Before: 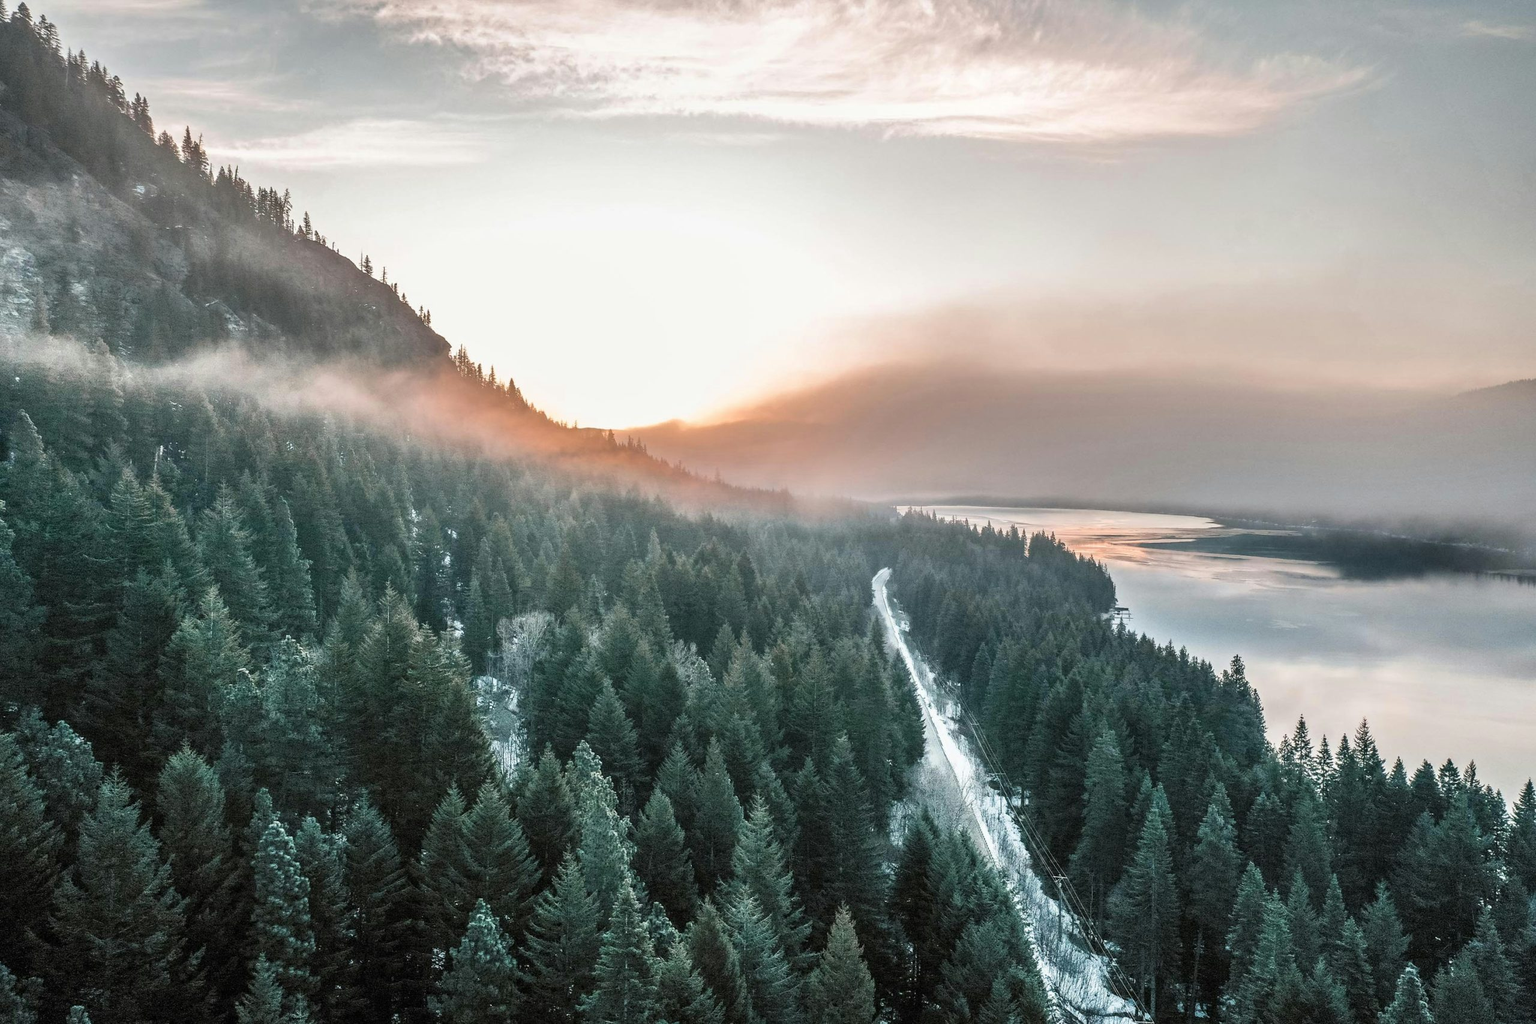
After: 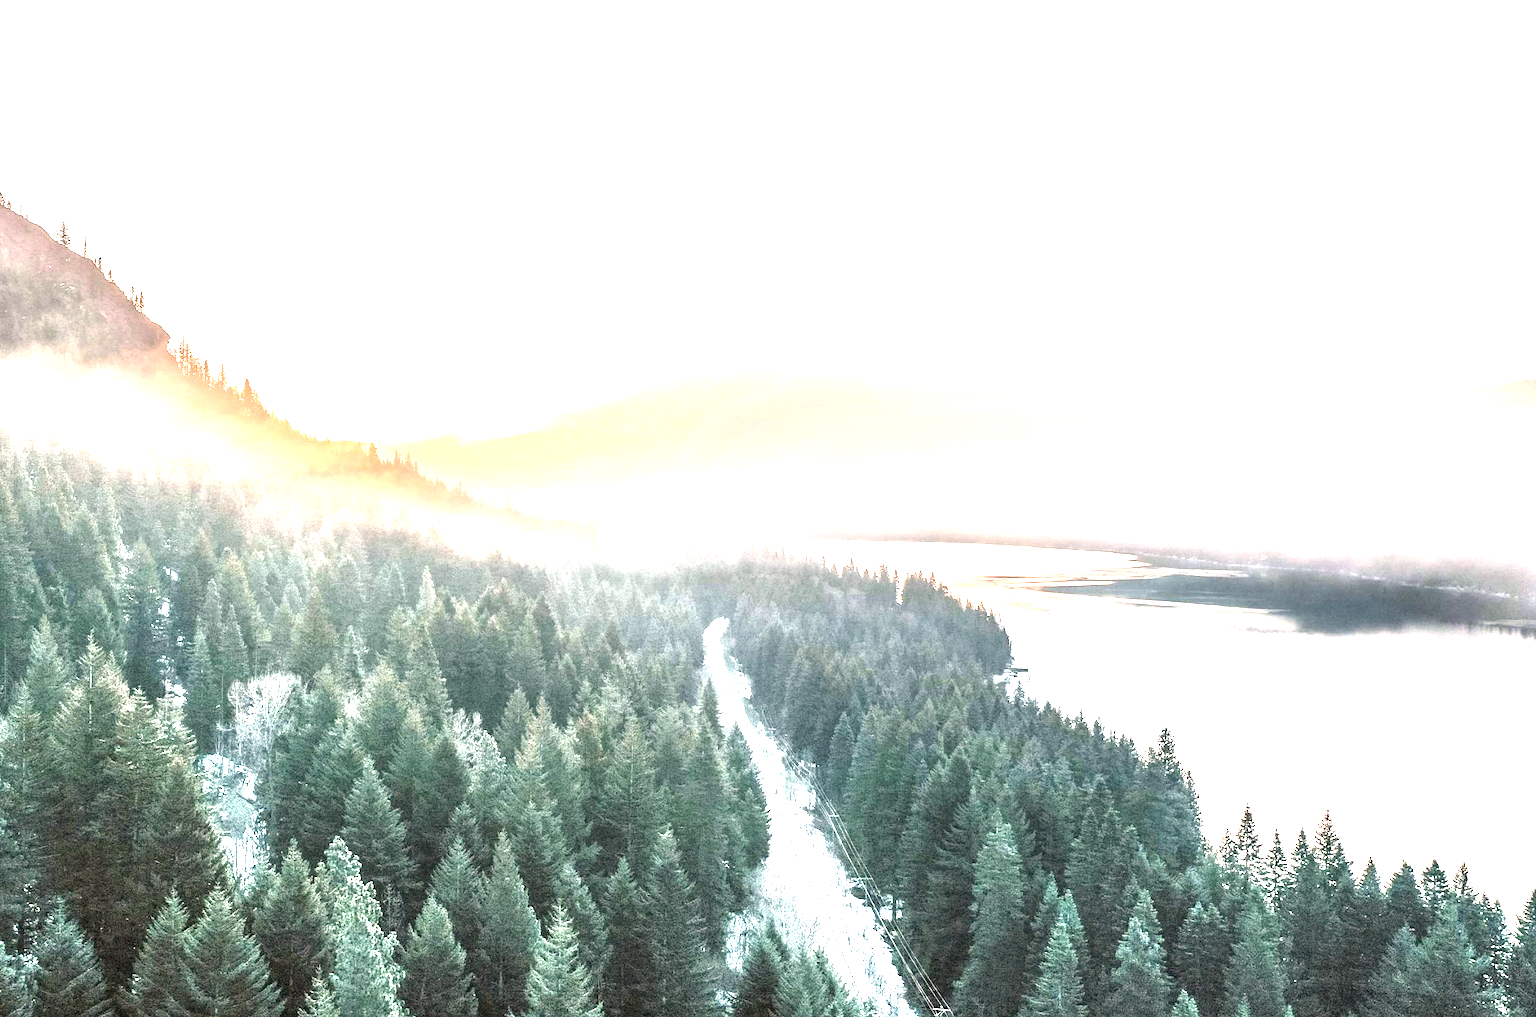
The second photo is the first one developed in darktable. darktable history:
exposure: exposure 1.998 EV, compensate highlight preservation false
crop and rotate: left 20.656%, top 7.885%, right 0.377%, bottom 13.638%
color correction: highlights a* 5.98, highlights b* 4.79
